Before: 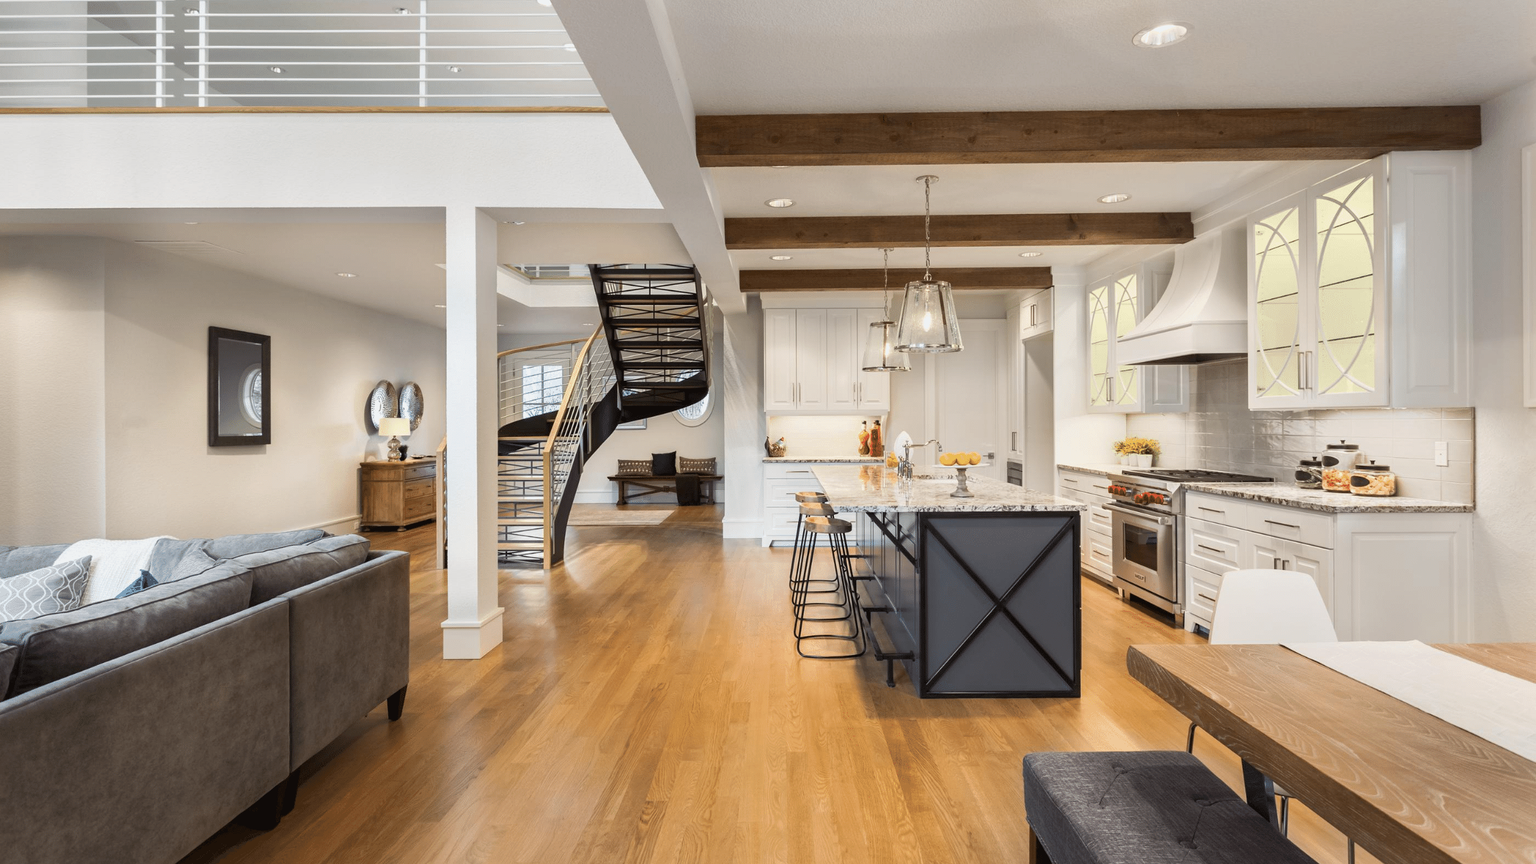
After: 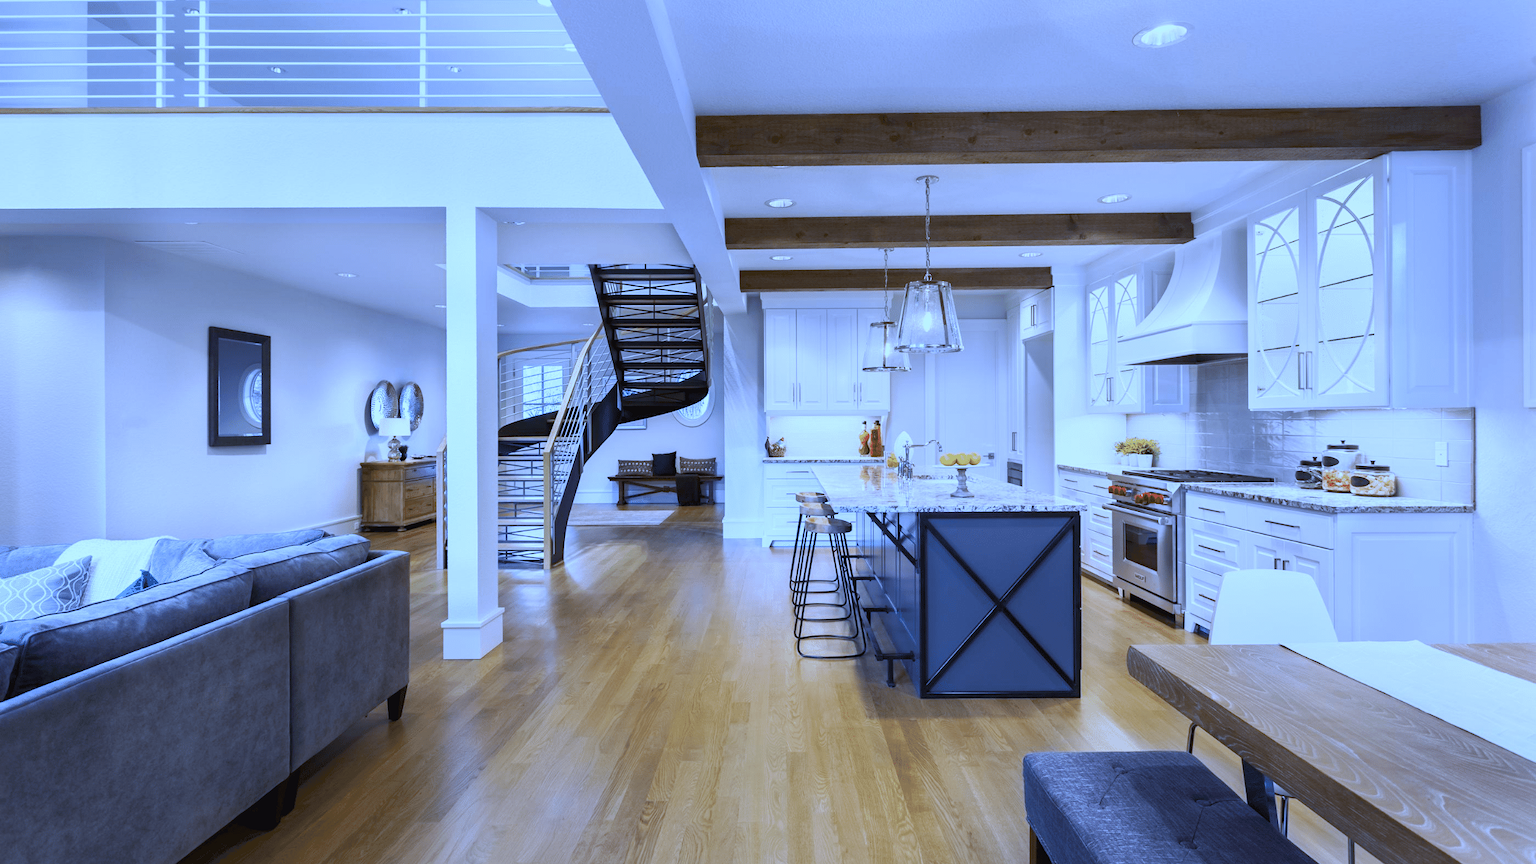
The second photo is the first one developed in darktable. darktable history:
color balance rgb: perceptual saturation grading › global saturation 20%, perceptual saturation grading › highlights -25%, perceptual saturation grading › shadows 25%
white balance: red 0.766, blue 1.537
